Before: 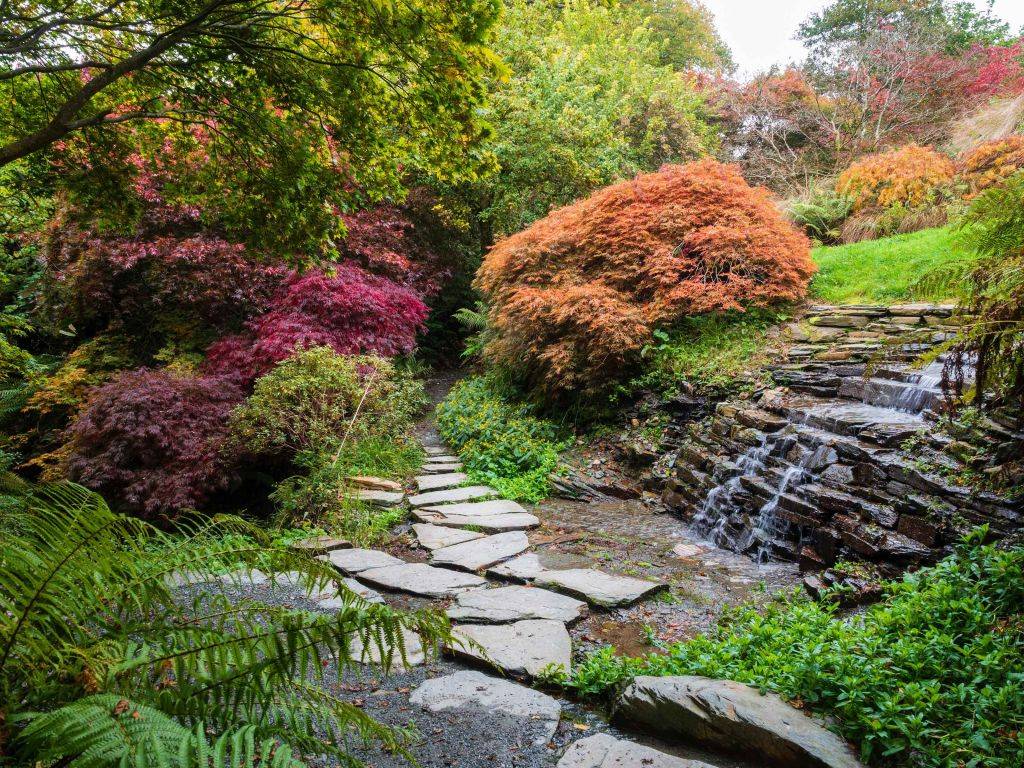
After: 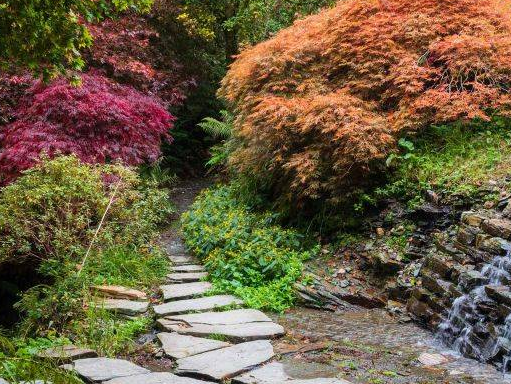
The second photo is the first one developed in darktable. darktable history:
shadows and highlights: radius 334.93, shadows 63.48, highlights 6.06, compress 87.7%, highlights color adjustment 39.73%, soften with gaussian
crop: left 25%, top 25%, right 25%, bottom 25%
